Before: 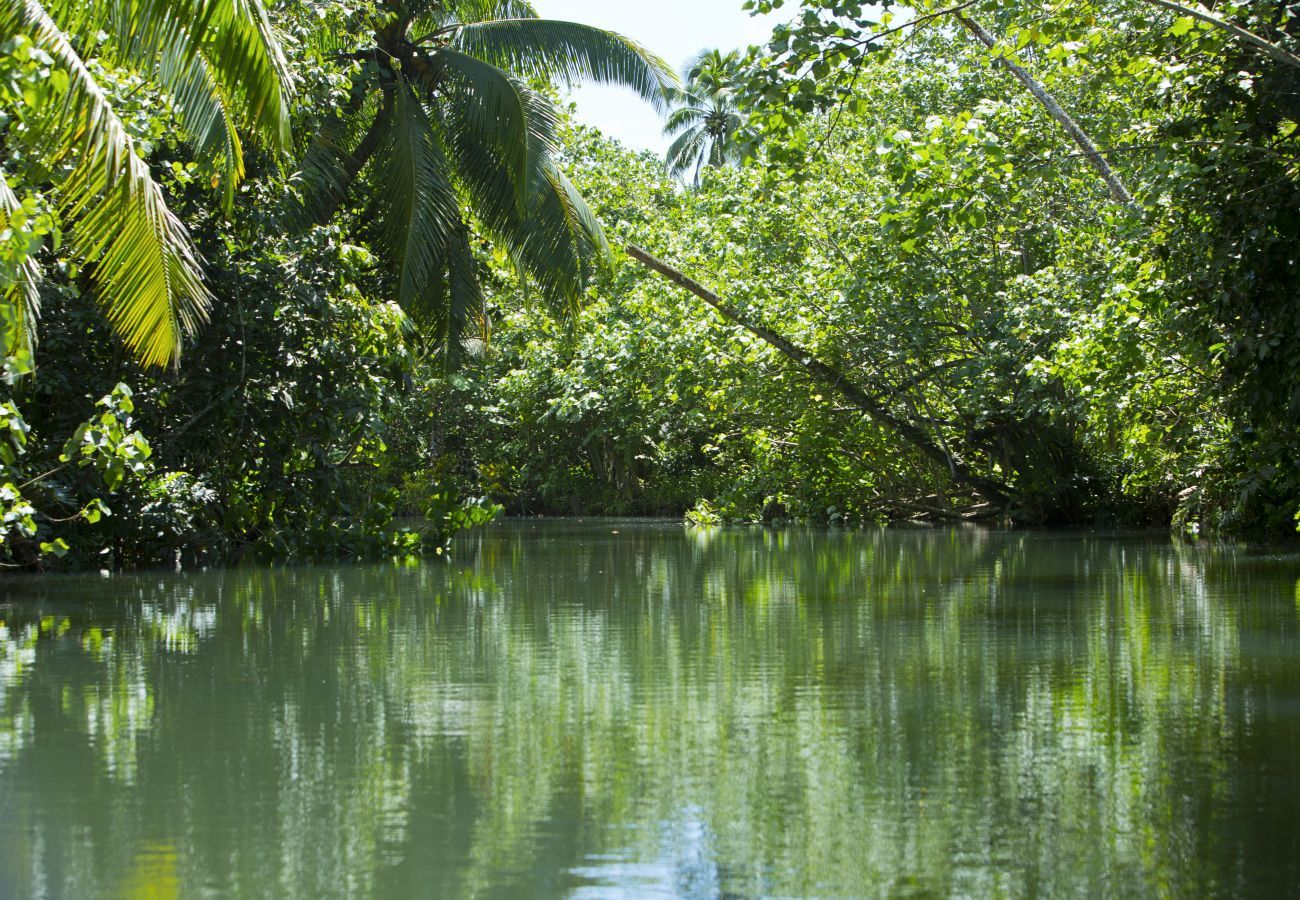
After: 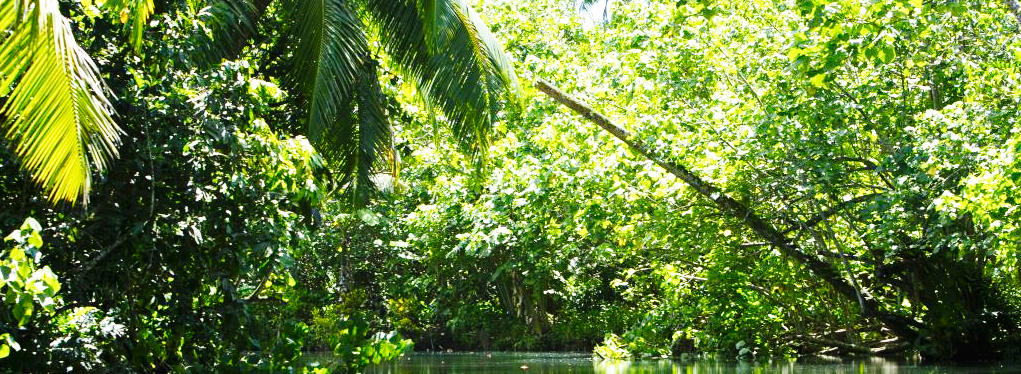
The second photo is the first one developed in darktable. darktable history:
base curve: curves: ch0 [(0, 0.003) (0.001, 0.002) (0.006, 0.004) (0.02, 0.022) (0.048, 0.086) (0.094, 0.234) (0.162, 0.431) (0.258, 0.629) (0.385, 0.8) (0.548, 0.918) (0.751, 0.988) (1, 1)], preserve colors none
crop: left 7.036%, top 18.398%, right 14.379%, bottom 40.043%
color contrast: green-magenta contrast 1.1, blue-yellow contrast 1.1, unbound 0
